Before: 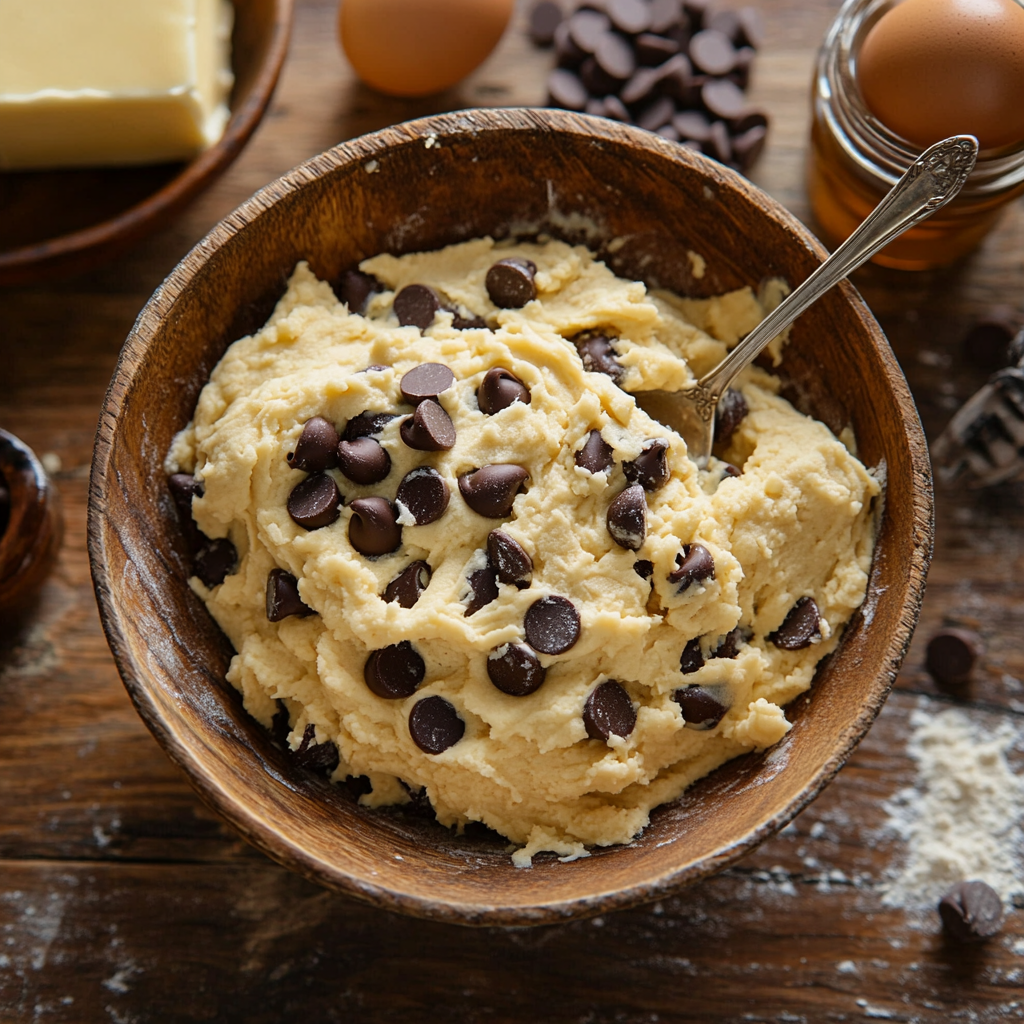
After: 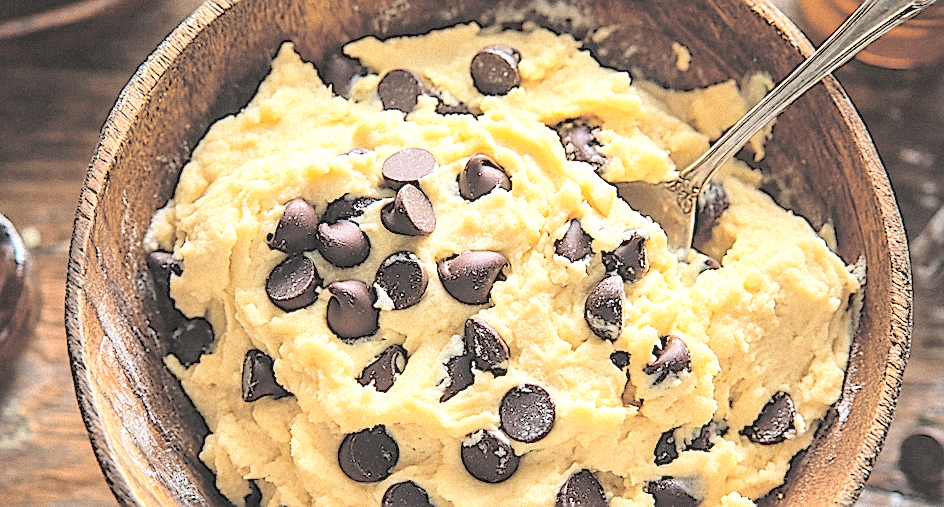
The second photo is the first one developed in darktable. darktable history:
sharpen: radius 1.4, amount 1.25, threshold 0.7
exposure: exposure -0.116 EV, compensate exposure bias true, compensate highlight preservation false
crop: left 1.744%, top 19.225%, right 5.069%, bottom 28.357%
grain: mid-tones bias 0%
local contrast: detail 110%
contrast brightness saturation: brightness 1
tone equalizer: -8 EV -1.08 EV, -7 EV -1.01 EV, -6 EV -0.867 EV, -5 EV -0.578 EV, -3 EV 0.578 EV, -2 EV 0.867 EV, -1 EV 1.01 EV, +0 EV 1.08 EV, edges refinement/feathering 500, mask exposure compensation -1.57 EV, preserve details no
rotate and perspective: rotation 1.57°, crop left 0.018, crop right 0.982, crop top 0.039, crop bottom 0.961
